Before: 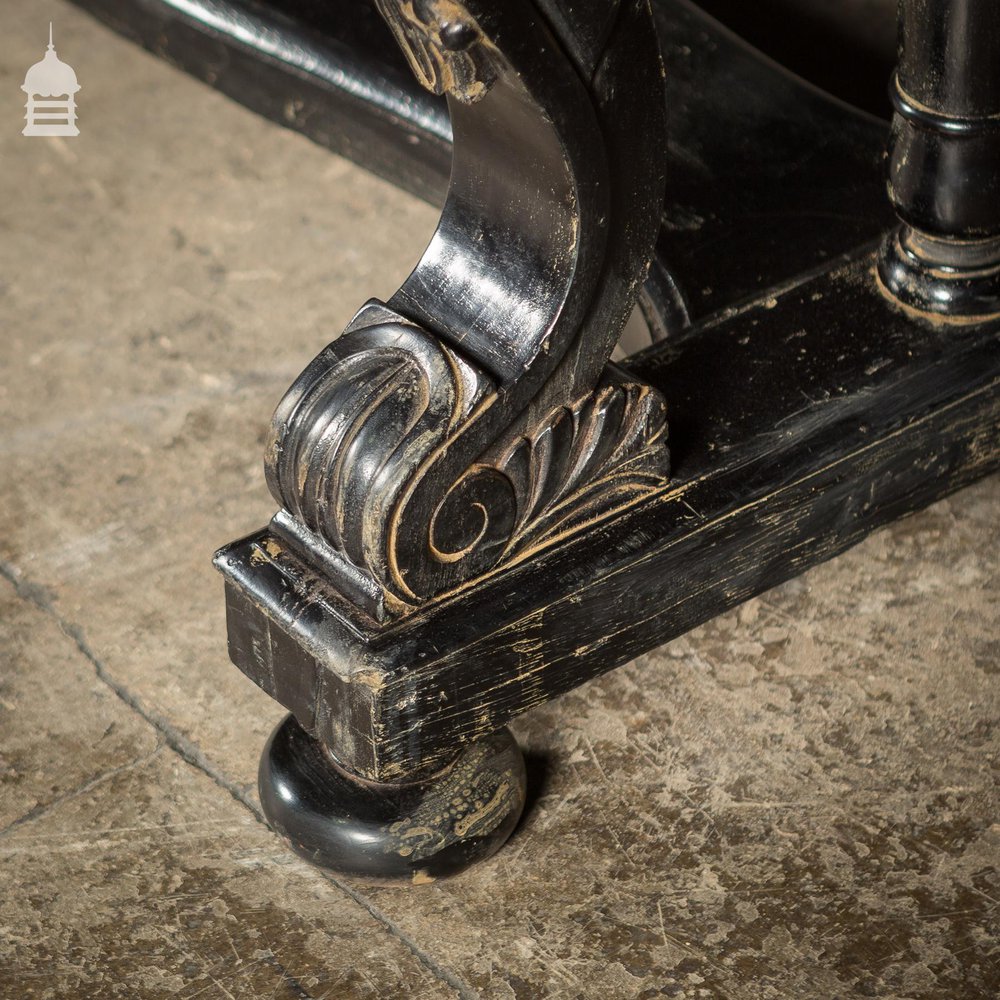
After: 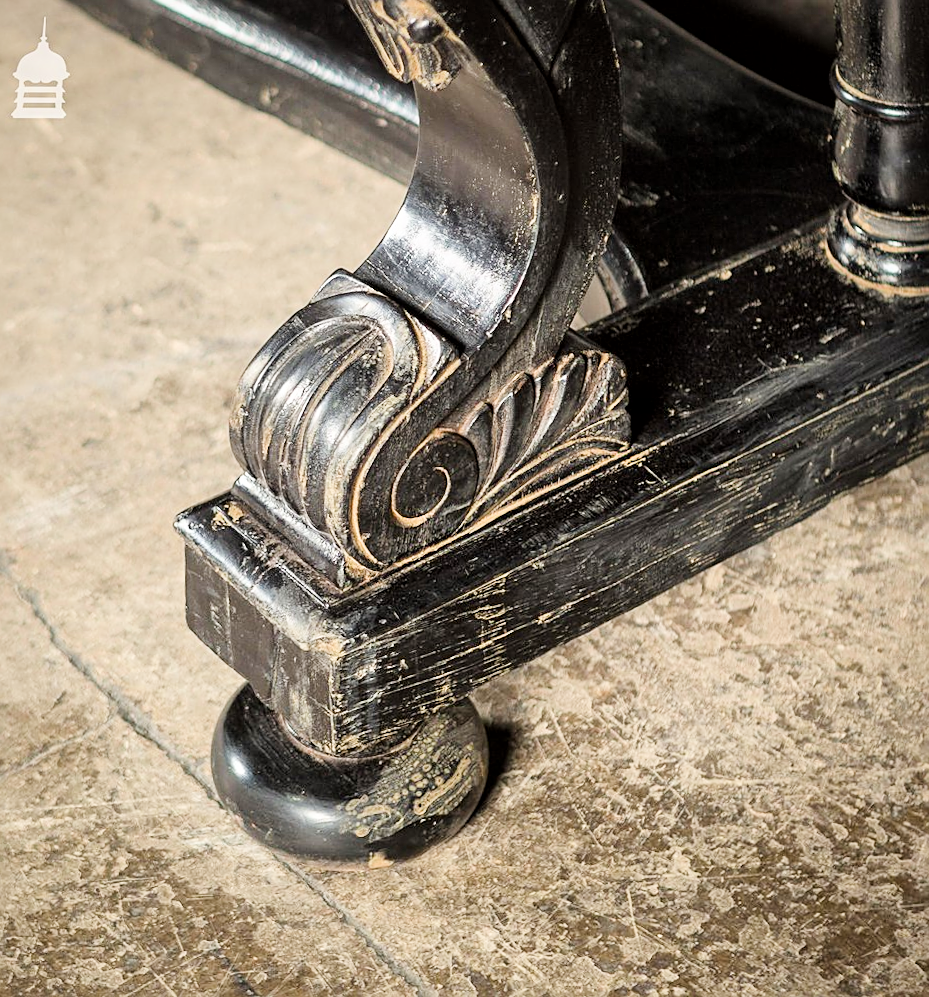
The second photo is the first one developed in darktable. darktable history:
exposure: black level correction 0, exposure 1.45 EV, compensate exposure bias true, compensate highlight preservation false
rotate and perspective: rotation 0.215°, lens shift (vertical) -0.139, crop left 0.069, crop right 0.939, crop top 0.002, crop bottom 0.996
local contrast: mode bilateral grid, contrast 20, coarseness 50, detail 120%, midtone range 0.2
sharpen: on, module defaults
filmic rgb: black relative exposure -7.65 EV, white relative exposure 4.56 EV, hardness 3.61
